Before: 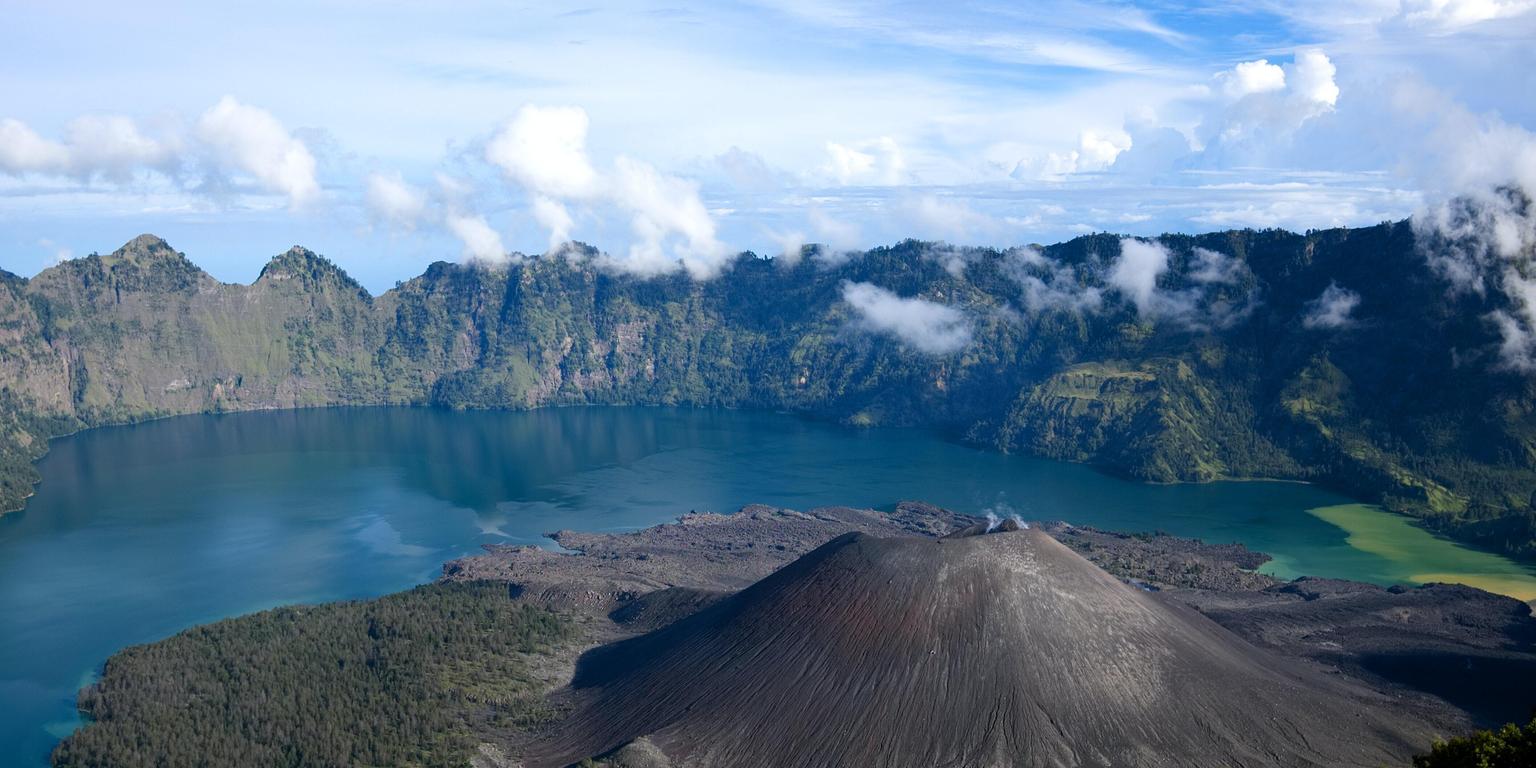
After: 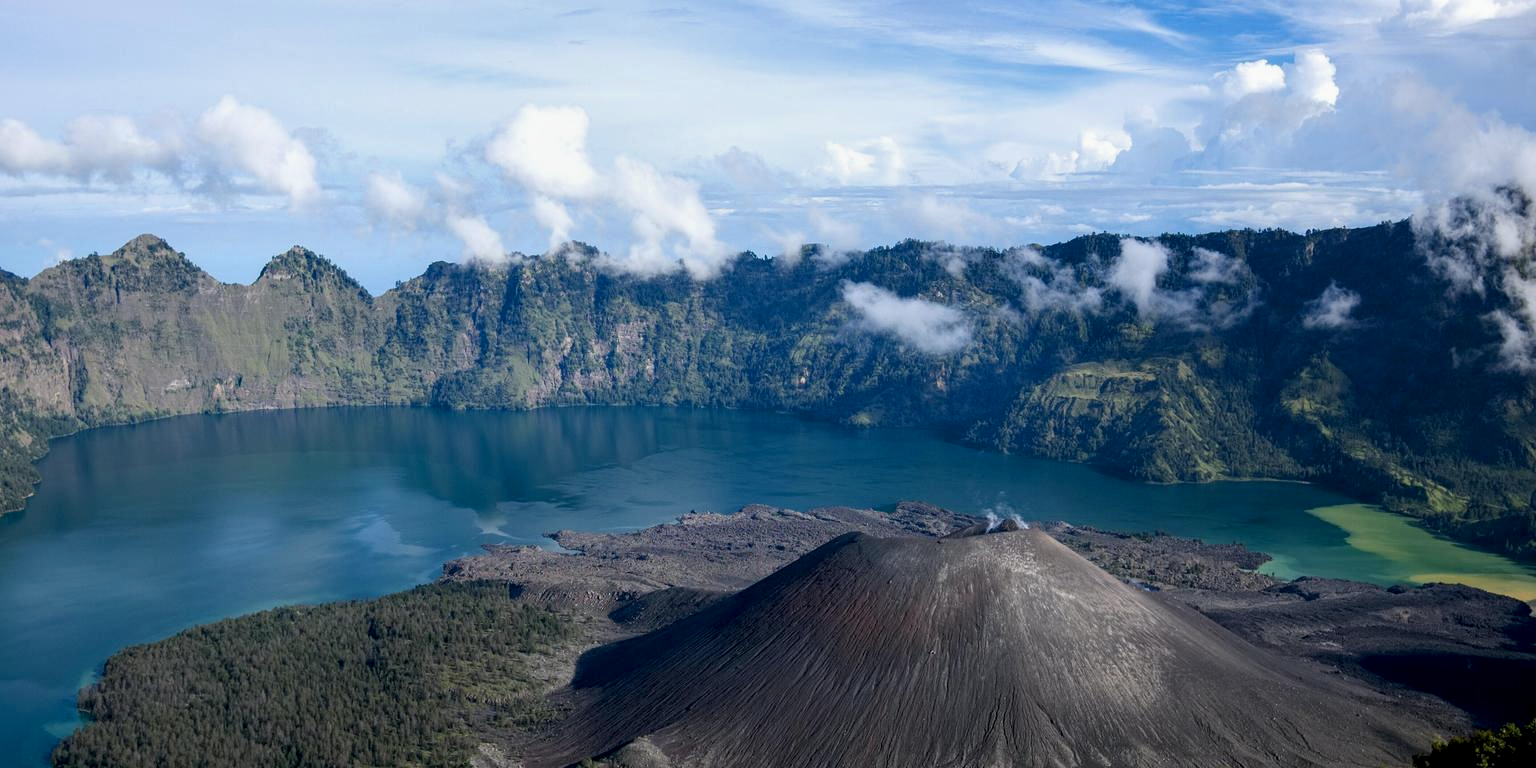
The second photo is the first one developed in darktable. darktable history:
local contrast: detail 130%
exposure: black level correction 0.001, exposure -0.2 EV, compensate highlight preservation false
